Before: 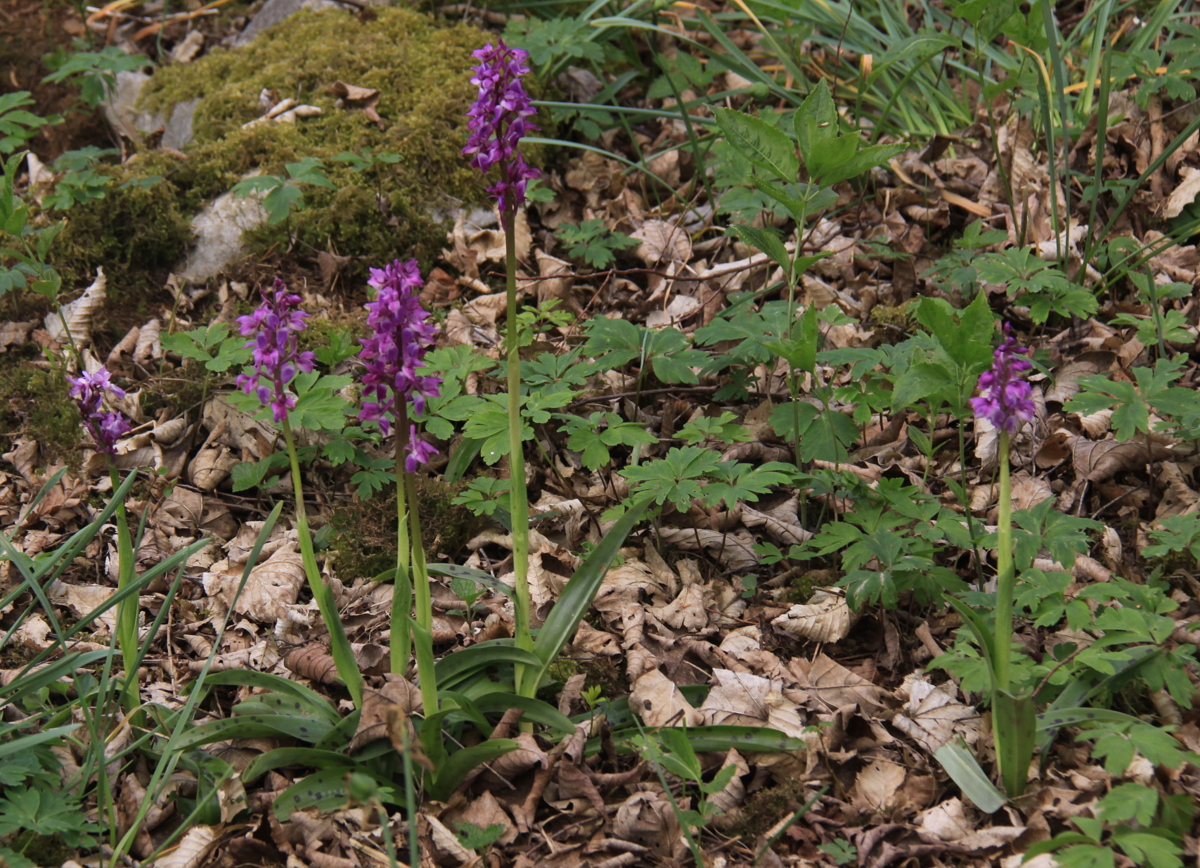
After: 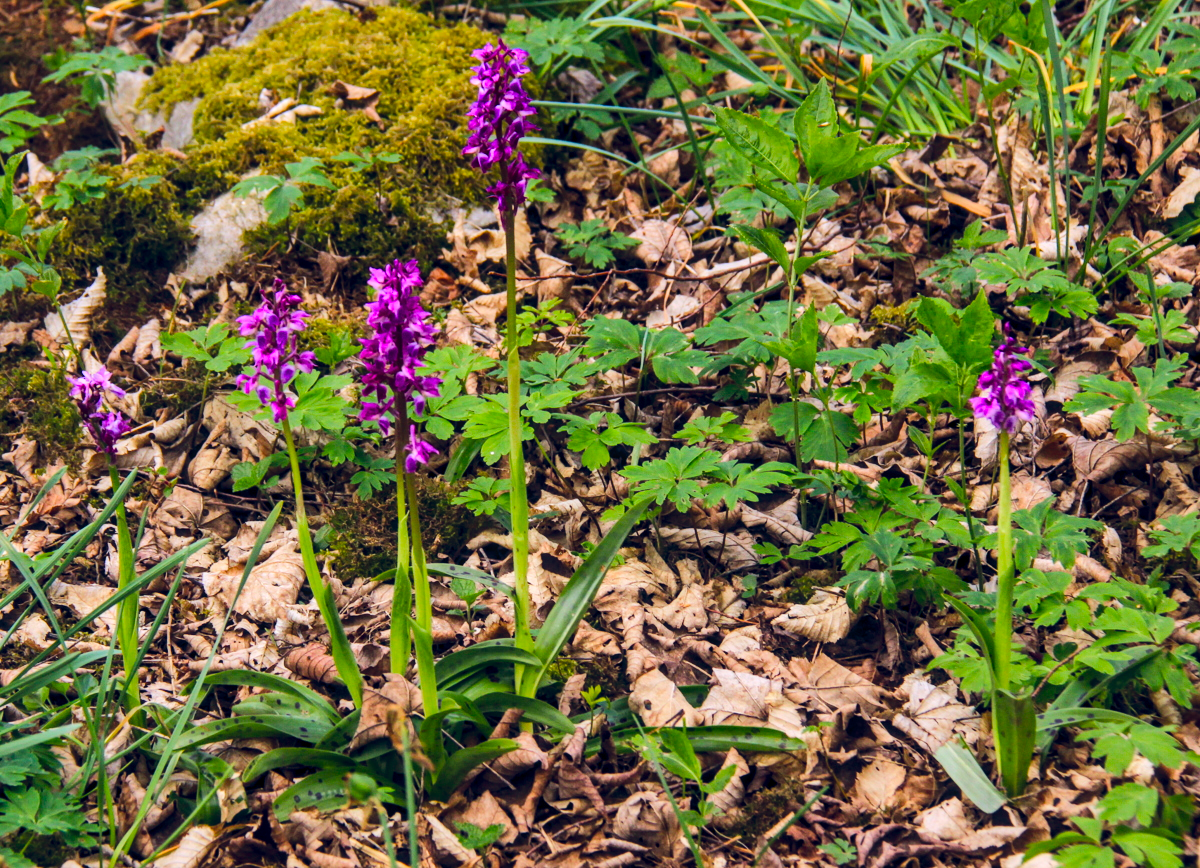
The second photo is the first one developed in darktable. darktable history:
base curve: curves: ch0 [(0, 0) (0.032, 0.025) (0.121, 0.166) (0.206, 0.329) (0.605, 0.79) (1, 1)]
color balance rgb: global offset › chroma 0.133%, global offset › hue 253.2°, linear chroma grading › global chroma 14.629%, perceptual saturation grading › global saturation 20%, perceptual saturation grading › highlights -25.73%, perceptual saturation grading › shadows 49.251%, perceptual brilliance grading › mid-tones 10.742%, perceptual brilliance grading › shadows 15.275%, global vibrance 20%
local contrast: on, module defaults
